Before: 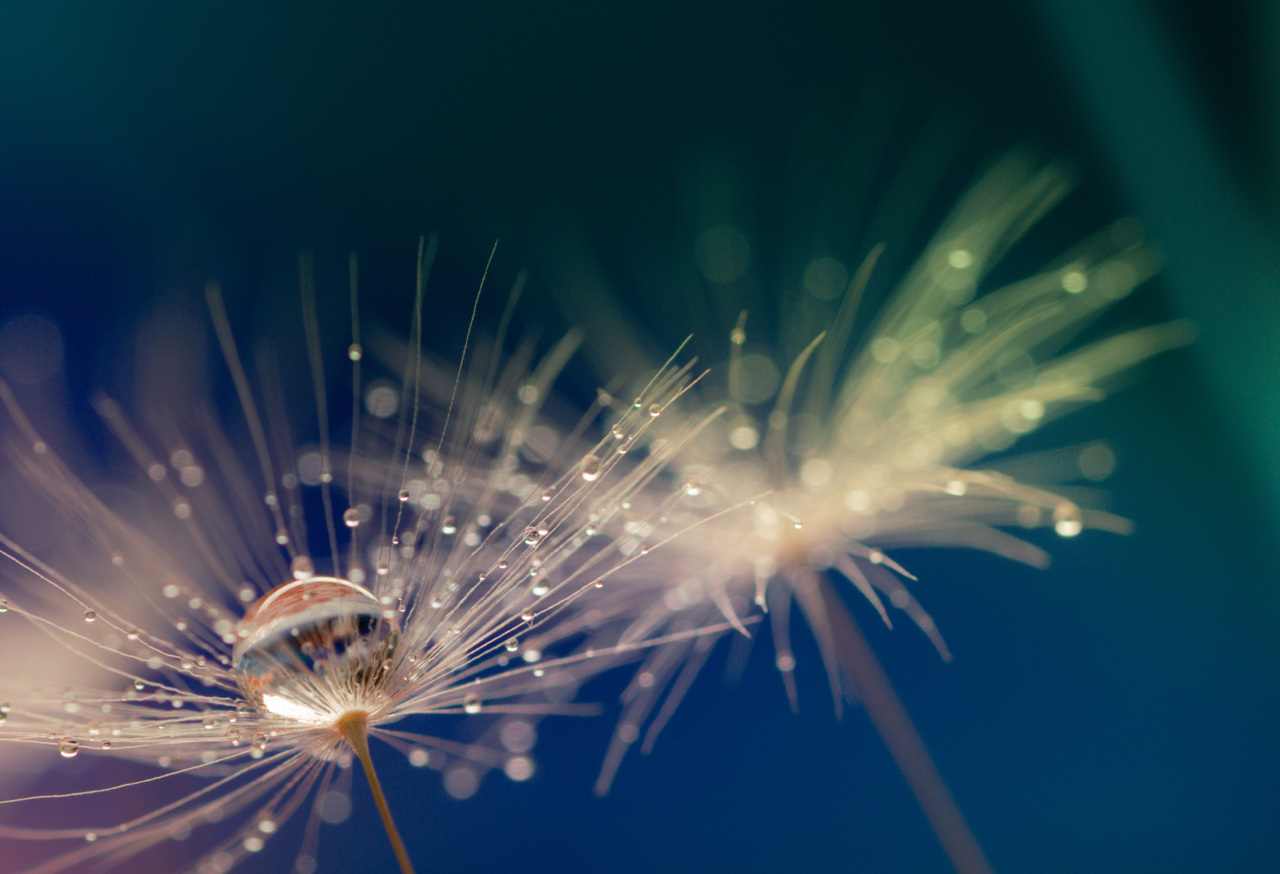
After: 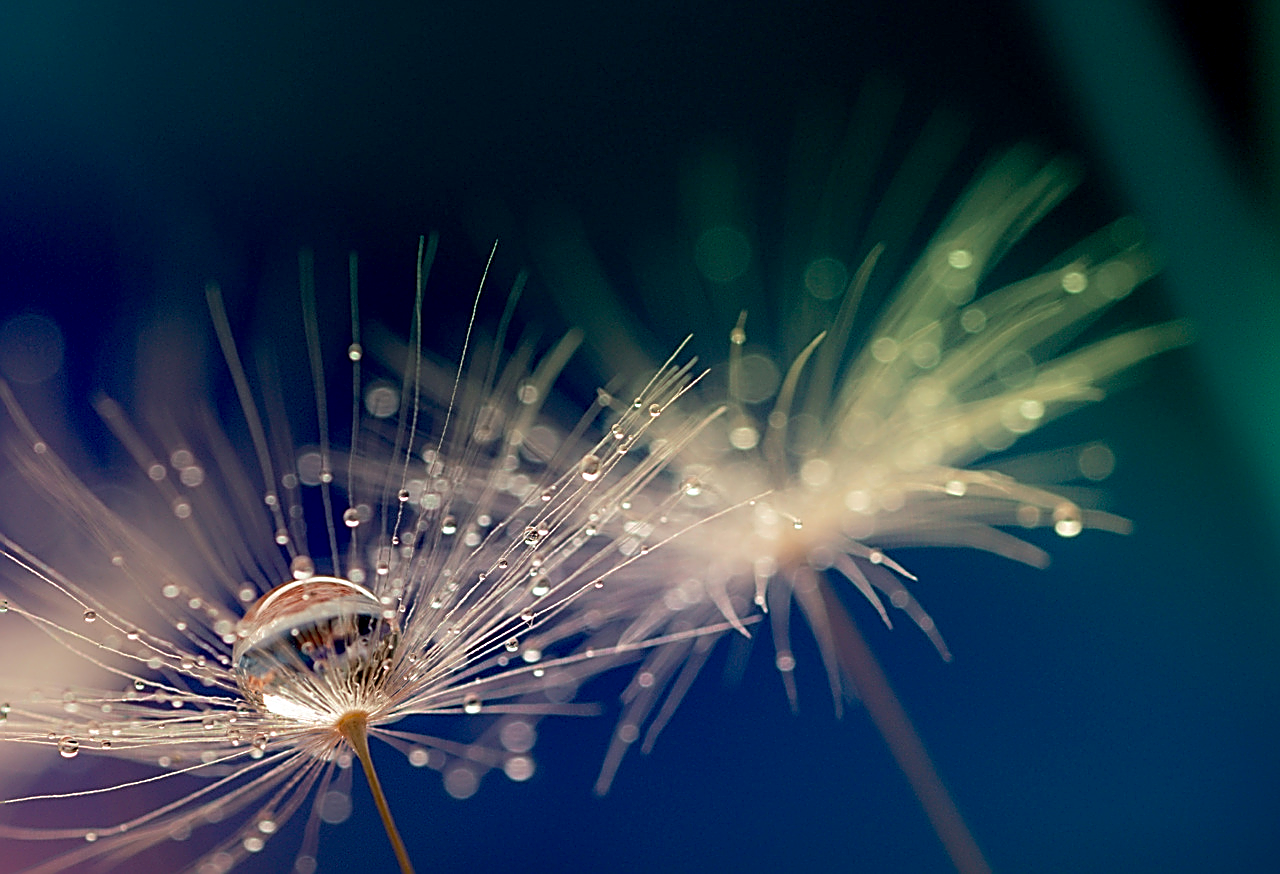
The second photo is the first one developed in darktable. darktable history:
sharpen: amount 1.851
exposure: black level correction 0.01, exposure 0.016 EV, compensate exposure bias true, compensate highlight preservation false
